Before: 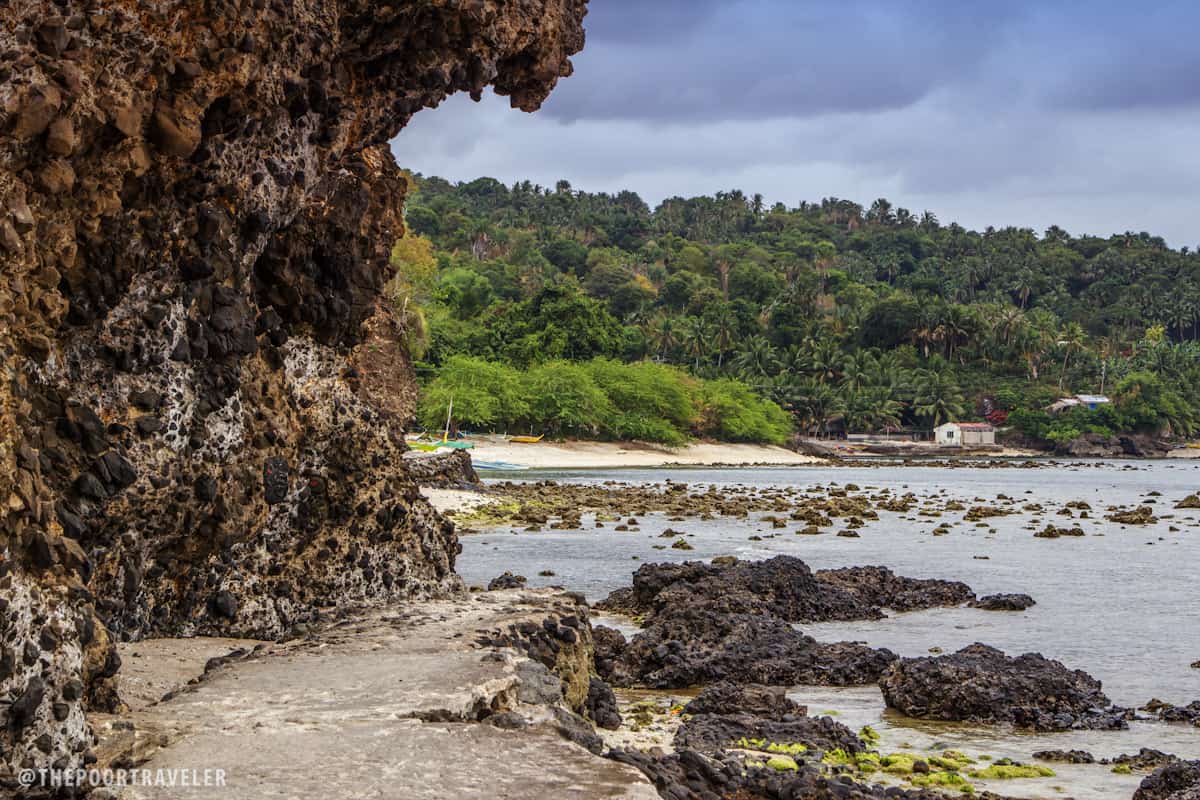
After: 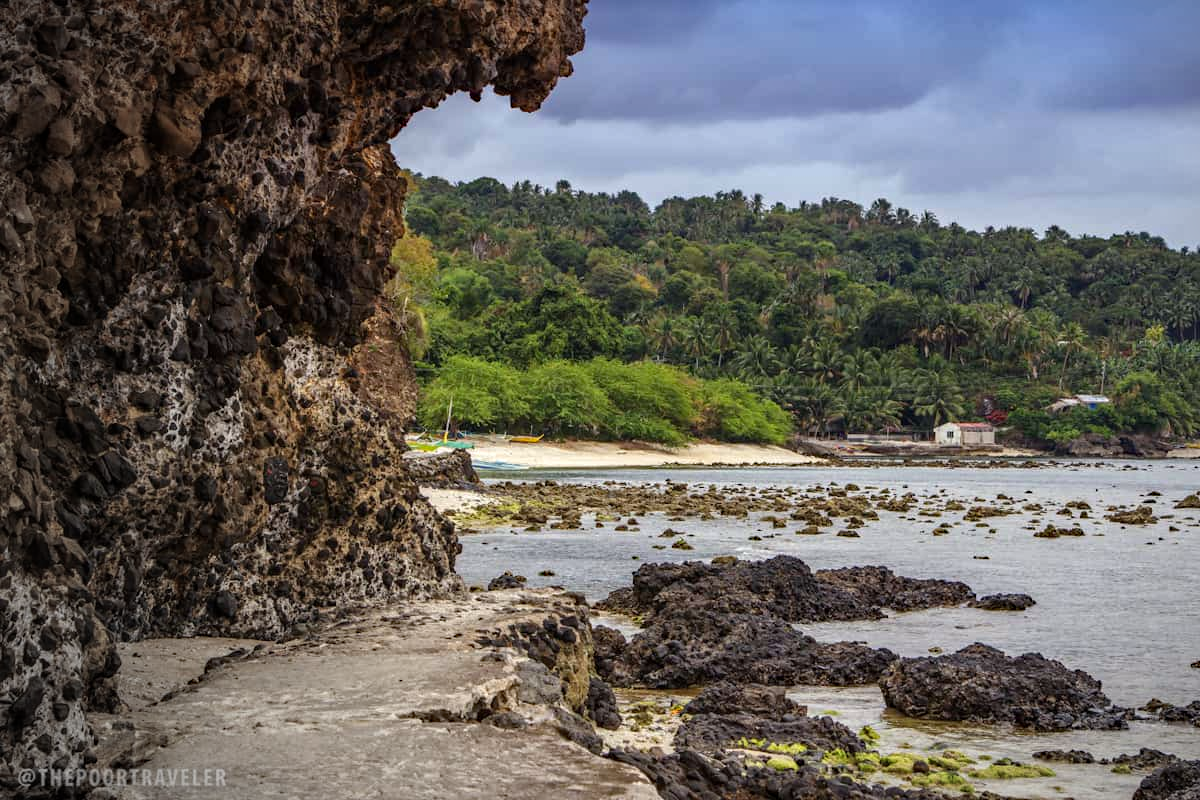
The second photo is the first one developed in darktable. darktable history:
haze removal: strength 0.25, distance 0.25, compatibility mode true, adaptive false
vignetting: fall-off start 73.57%, center (0.22, -0.235)
